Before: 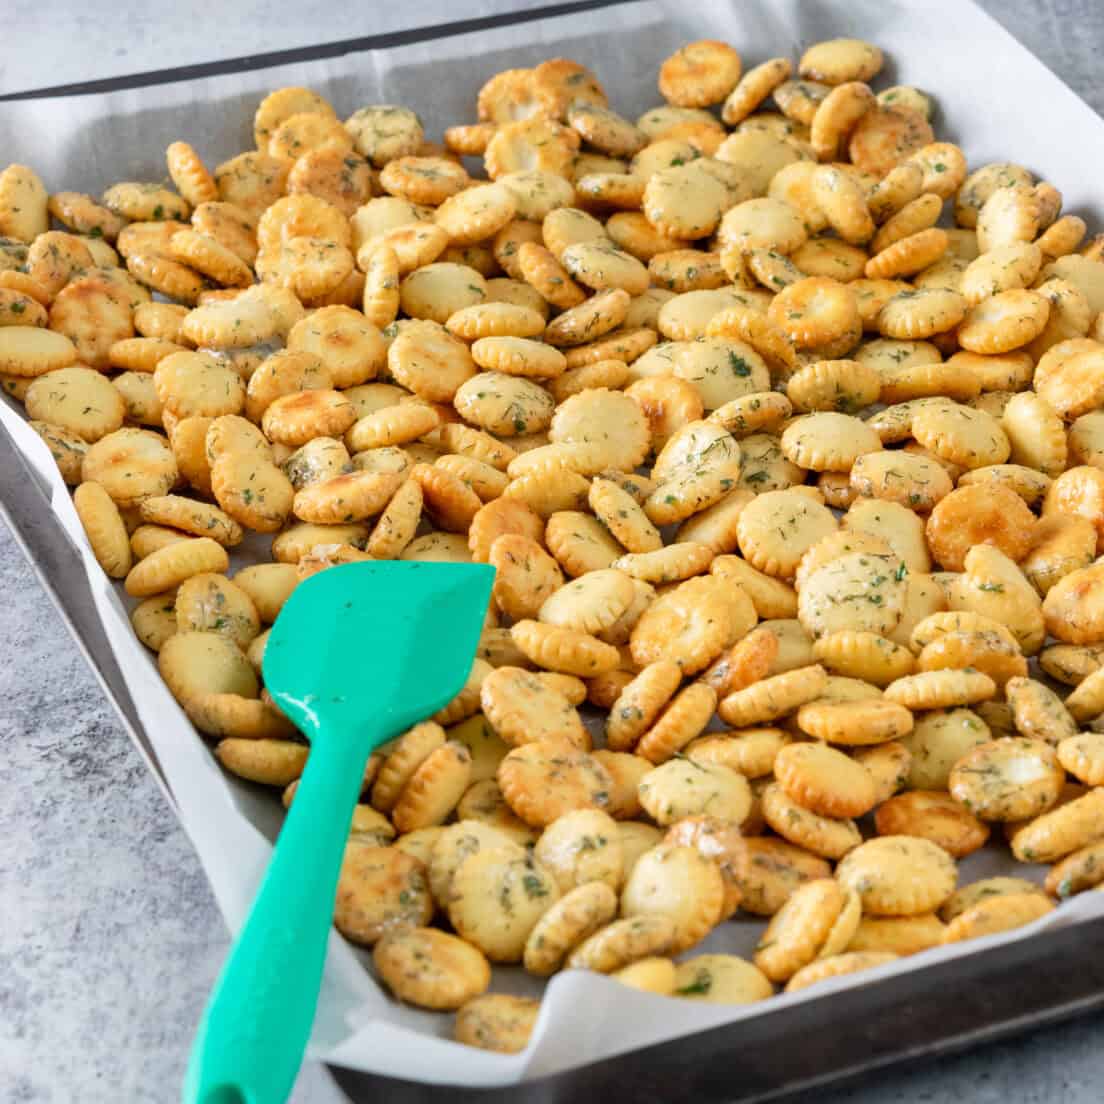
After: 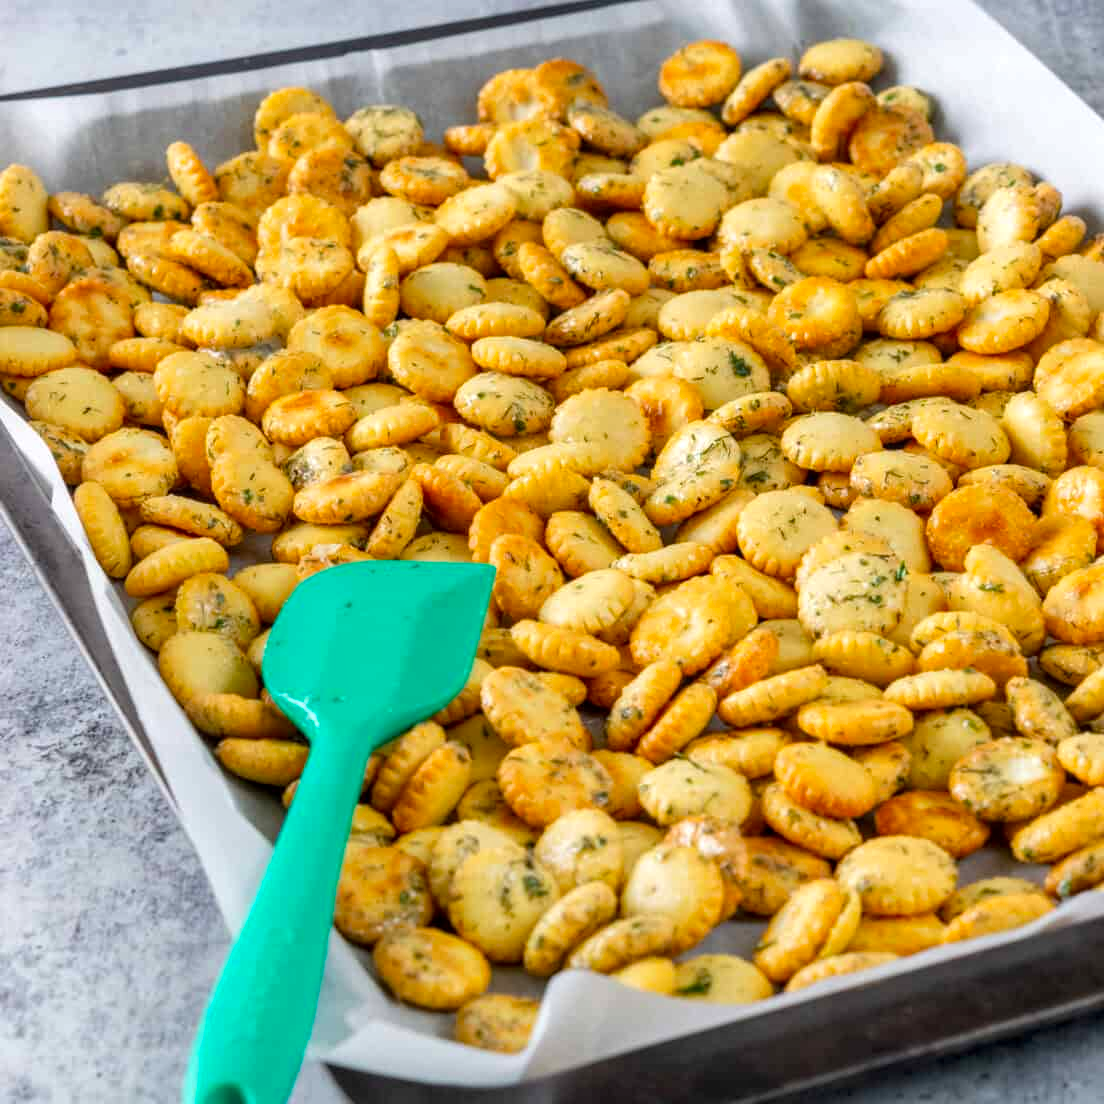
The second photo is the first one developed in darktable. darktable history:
local contrast: on, module defaults
color balance: output saturation 120%
